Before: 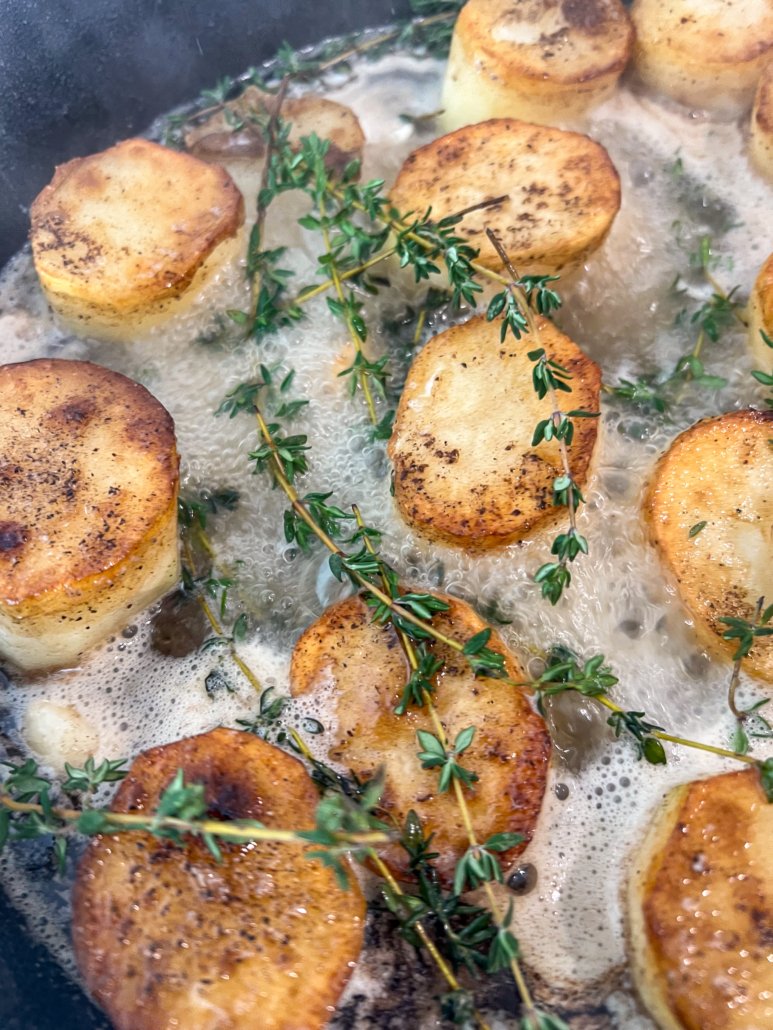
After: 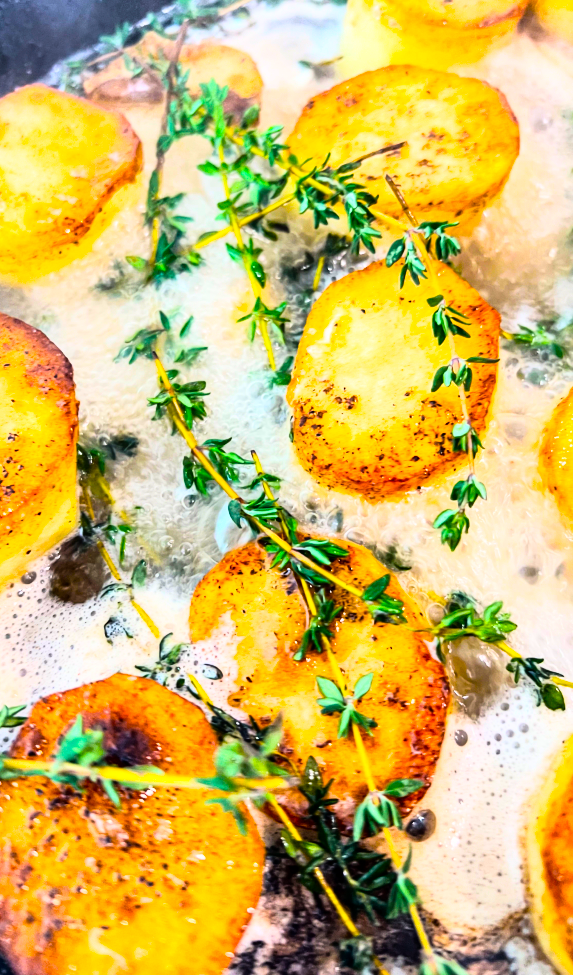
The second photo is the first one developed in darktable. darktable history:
rgb curve: curves: ch0 [(0, 0) (0.21, 0.15) (0.24, 0.21) (0.5, 0.75) (0.75, 0.96) (0.89, 0.99) (1, 1)]; ch1 [(0, 0.02) (0.21, 0.13) (0.25, 0.2) (0.5, 0.67) (0.75, 0.9) (0.89, 0.97) (1, 1)]; ch2 [(0, 0.02) (0.21, 0.13) (0.25, 0.2) (0.5, 0.67) (0.75, 0.9) (0.89, 0.97) (1, 1)], compensate middle gray true
color balance: input saturation 134.34%, contrast -10.04%, contrast fulcrum 19.67%, output saturation 133.51%
crop and rotate: left 13.15%, top 5.251%, right 12.609%
